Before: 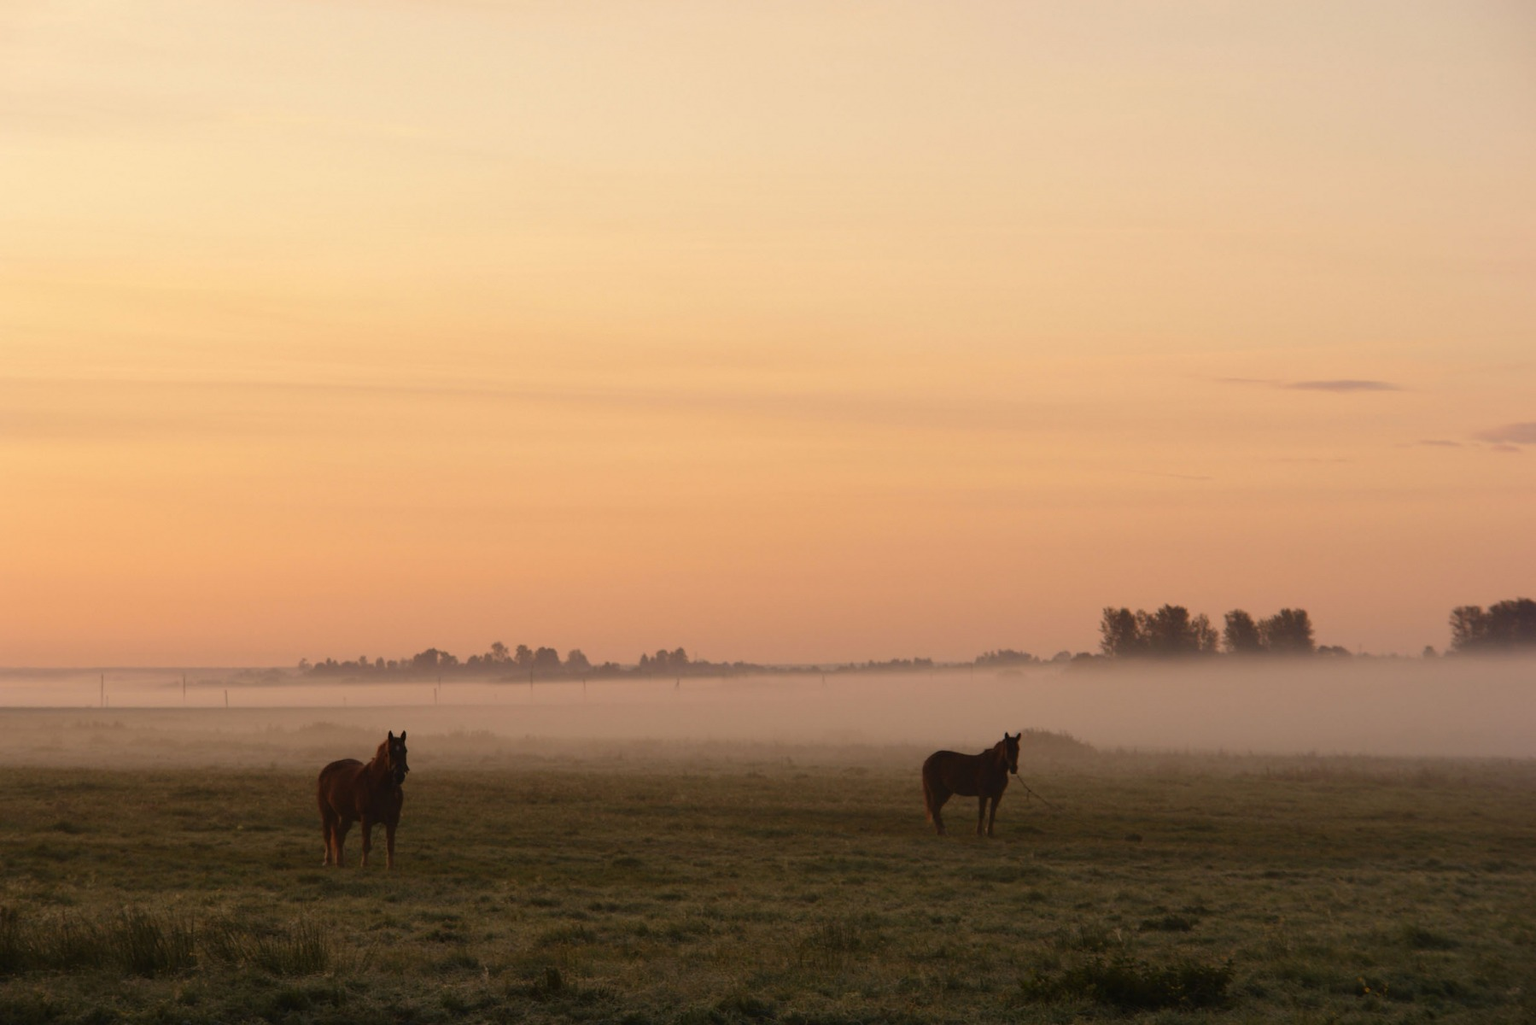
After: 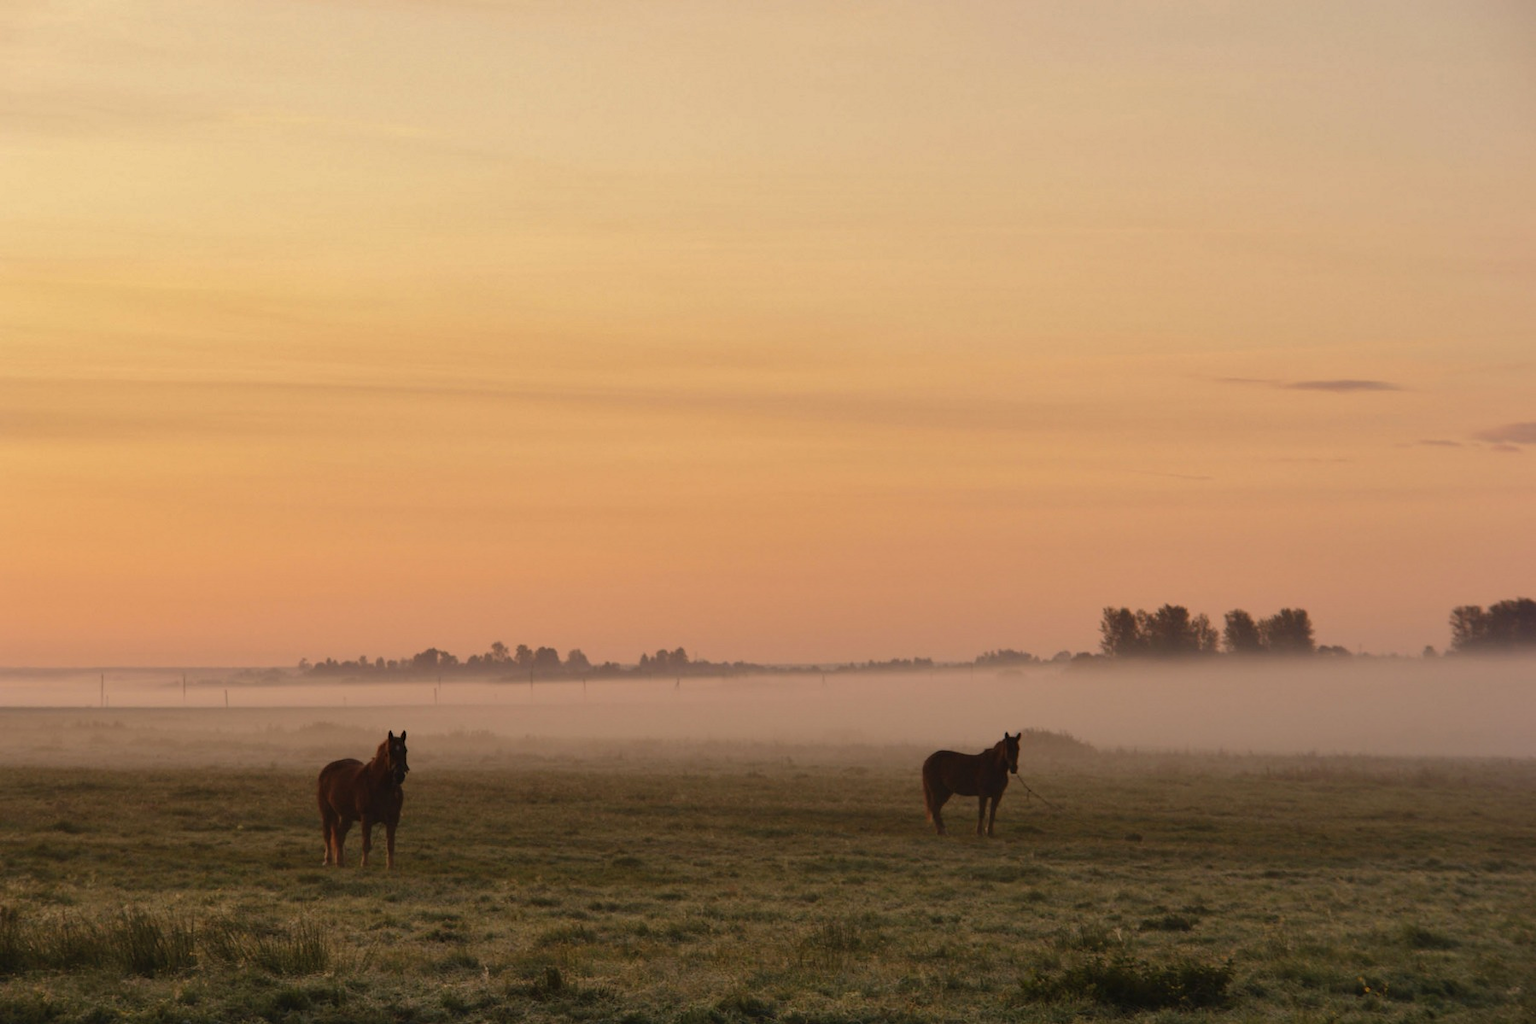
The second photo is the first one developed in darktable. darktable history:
shadows and highlights: soften with gaussian
tone equalizer: edges refinement/feathering 500, mask exposure compensation -1.57 EV, preserve details no
